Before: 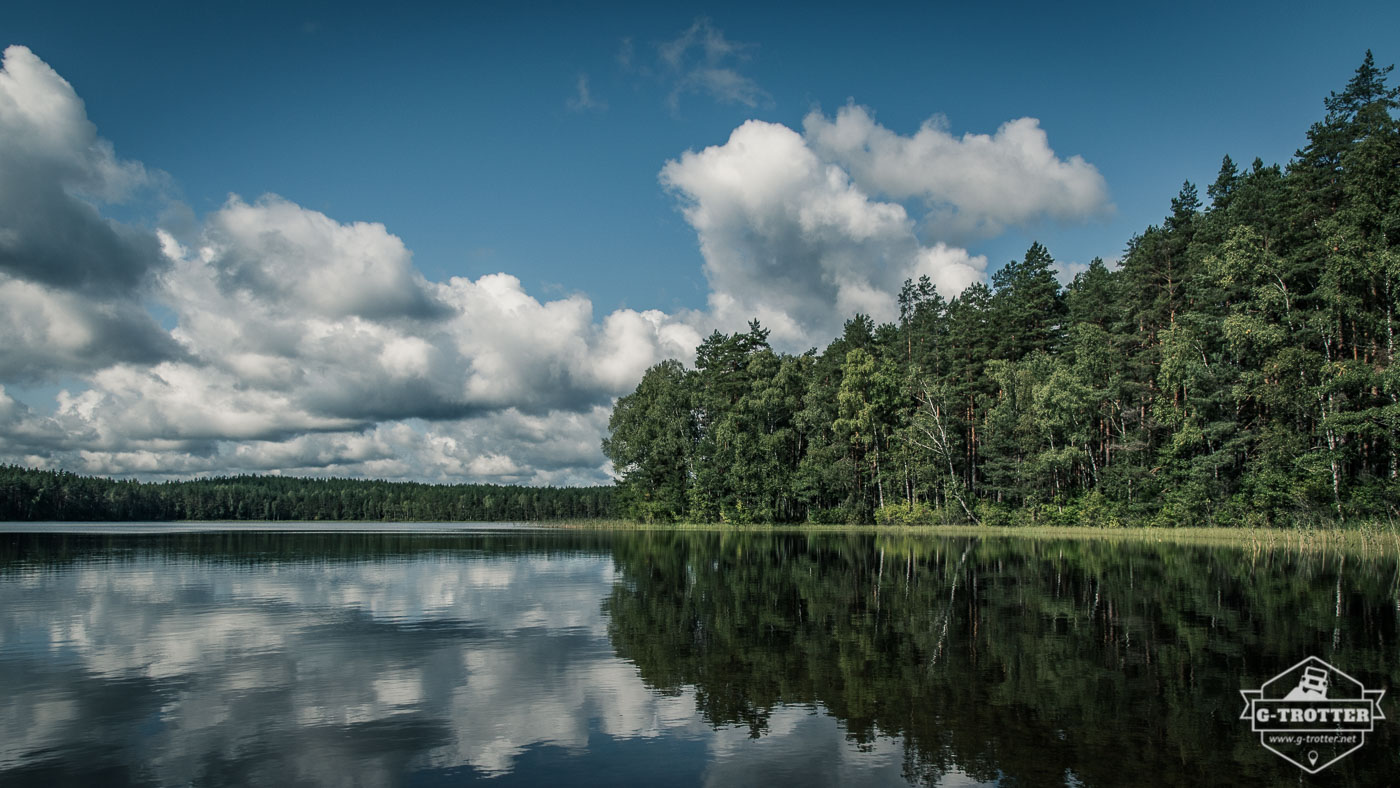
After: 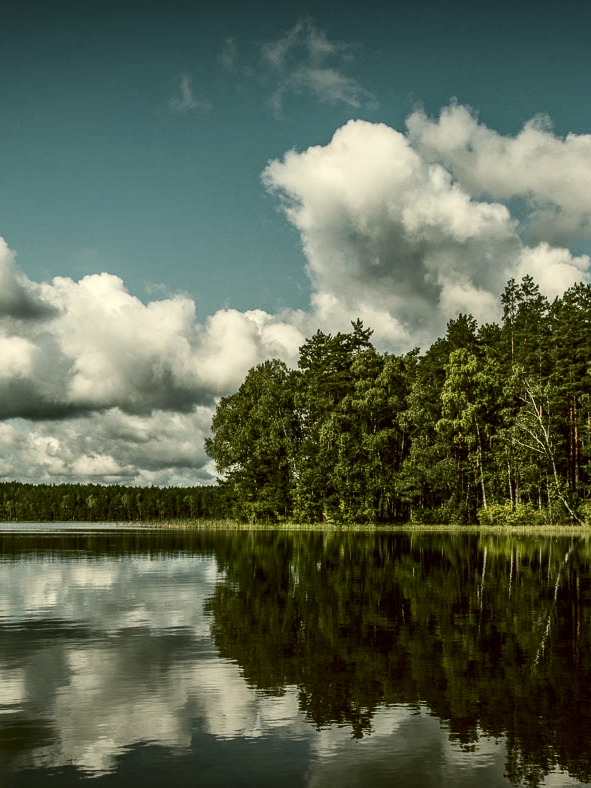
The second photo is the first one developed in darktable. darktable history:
color correction: highlights a* -1.58, highlights b* 10.01, shadows a* 0.919, shadows b* 19.2
color zones: curves: ch0 [(0.254, 0.492) (0.724, 0.62)]; ch1 [(0.25, 0.528) (0.719, 0.796)]; ch2 [(0, 0.472) (0.25, 0.5) (0.73, 0.184)]
crop: left 28.375%, right 29.348%
local contrast: on, module defaults
contrast brightness saturation: contrast 0.22
